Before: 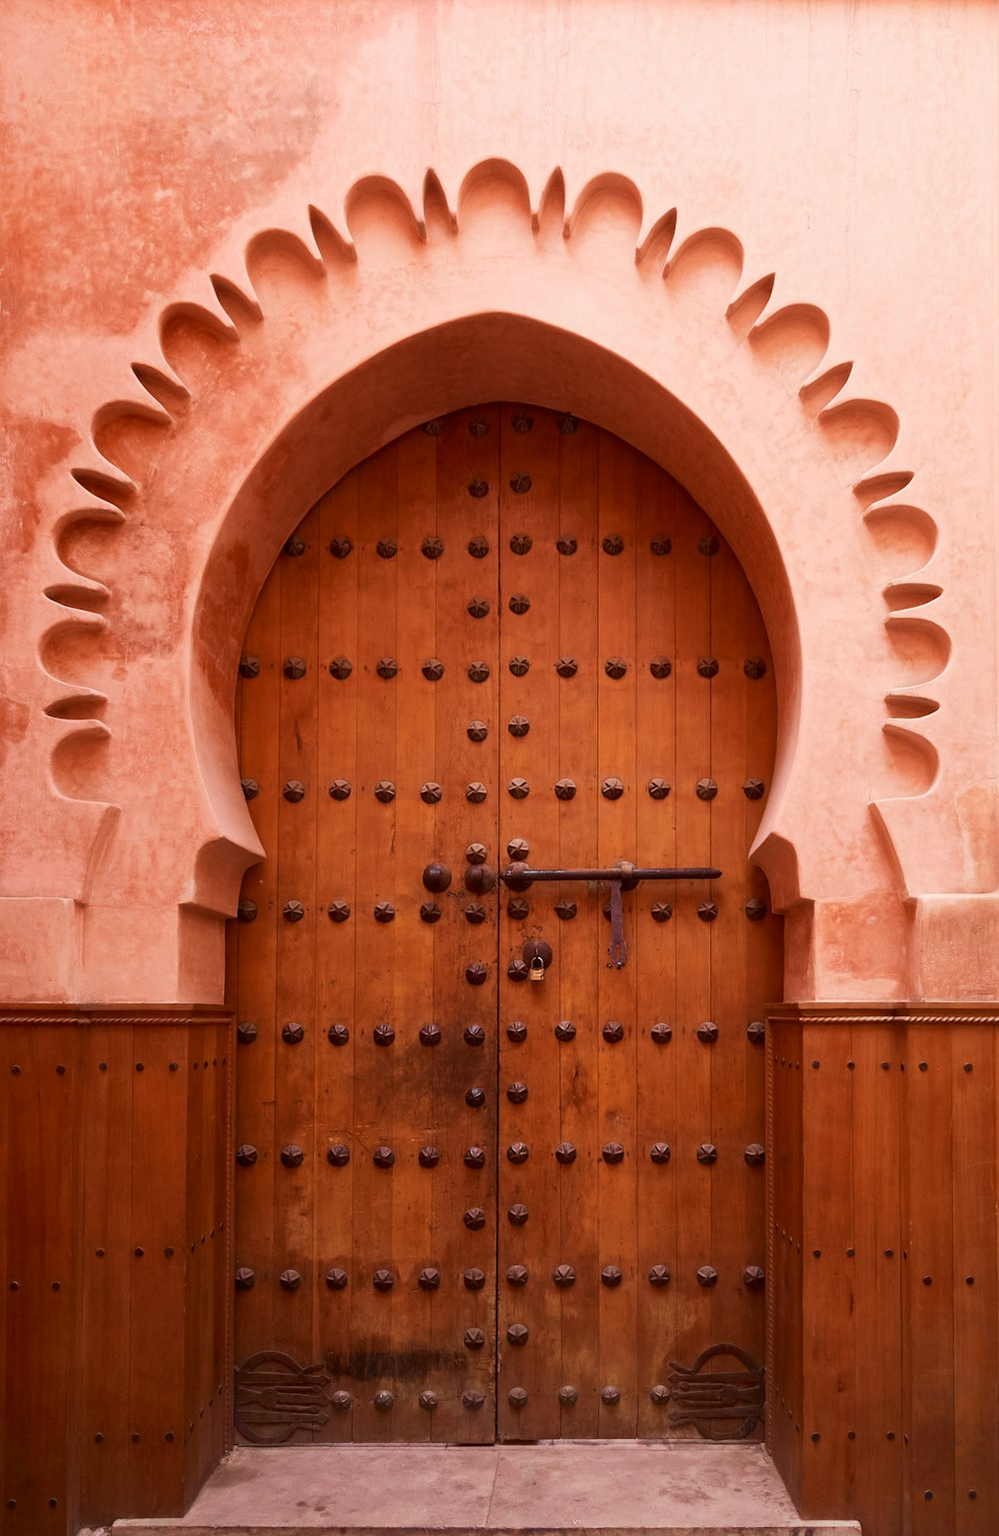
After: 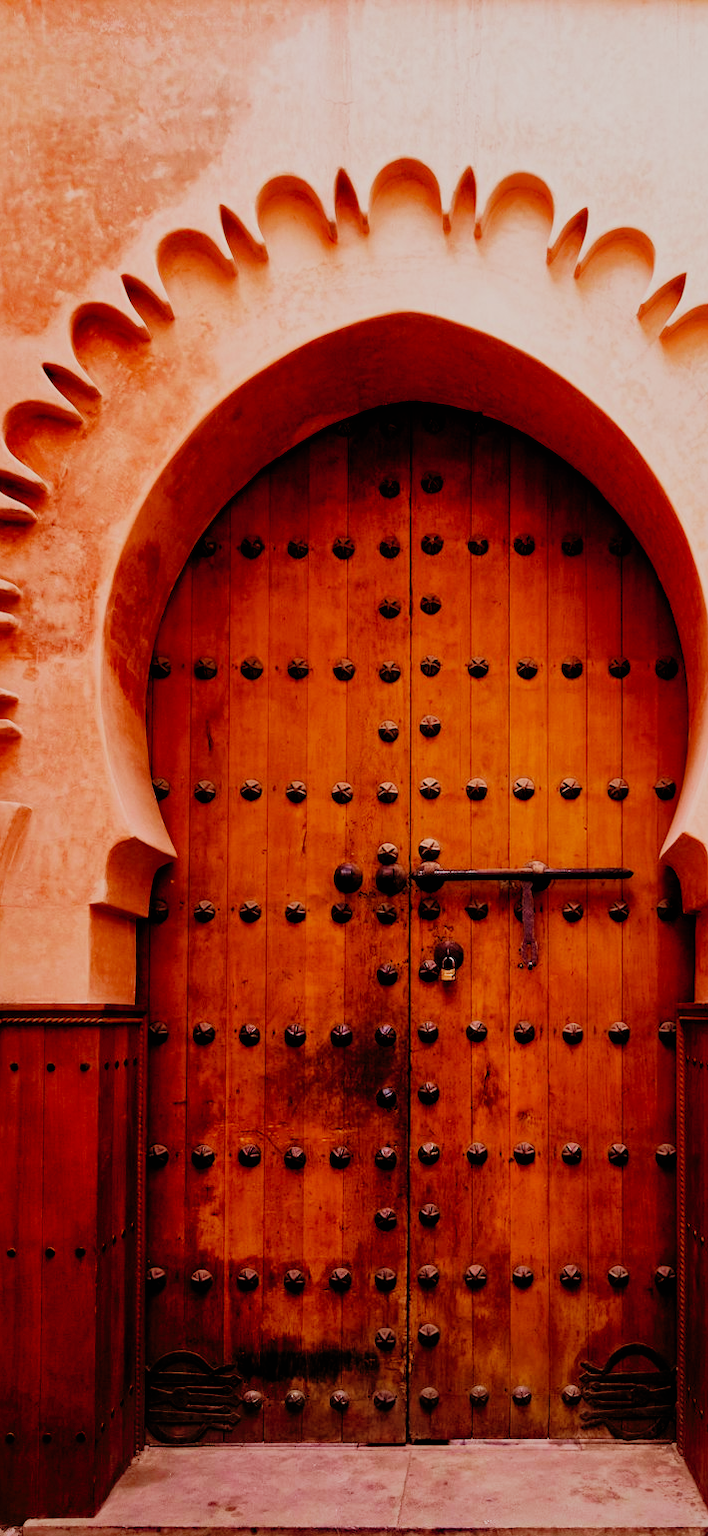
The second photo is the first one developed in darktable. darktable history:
haze removal: compatibility mode true, adaptive false
shadows and highlights: on, module defaults
filmic rgb: black relative exposure -4.98 EV, white relative exposure 3.99 EV, hardness 2.89, contrast 1.391, preserve chrominance no, color science v5 (2021)
velvia: on, module defaults
crop and rotate: left 8.965%, right 20.13%
